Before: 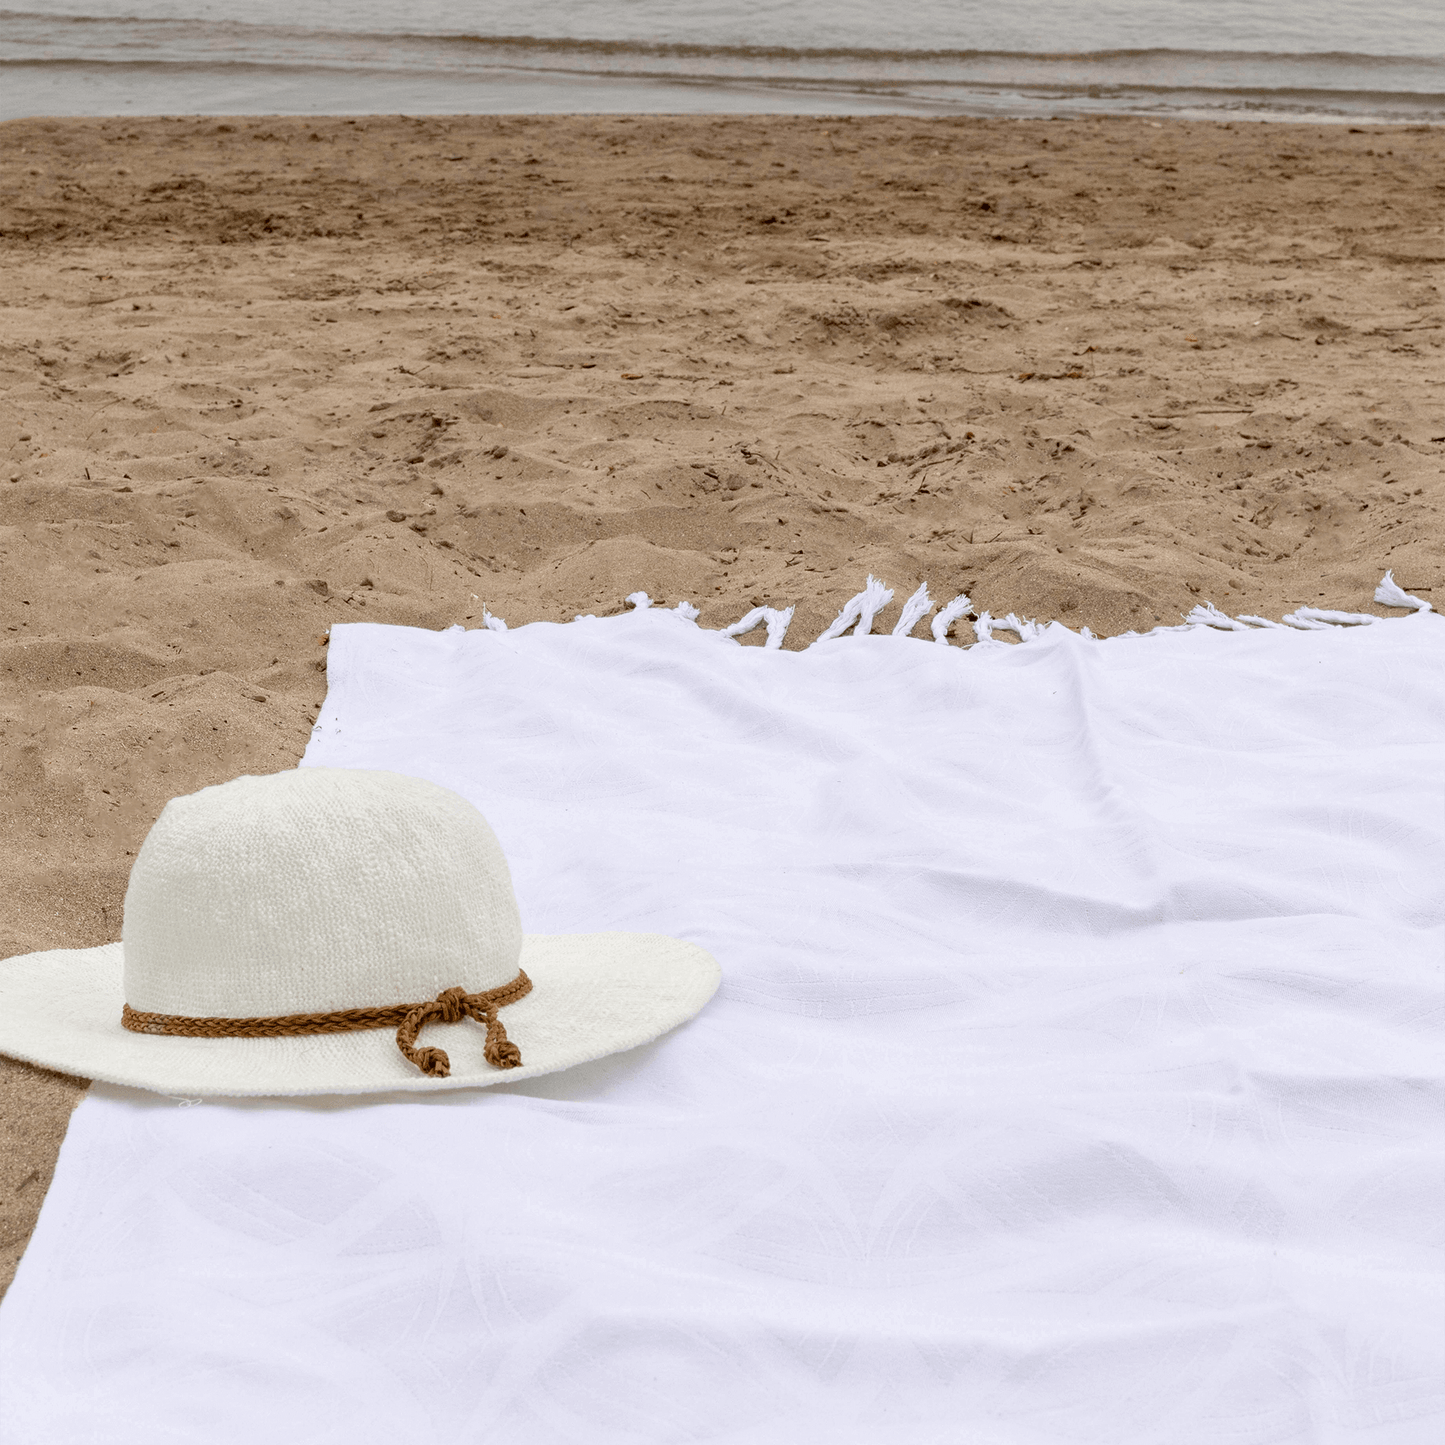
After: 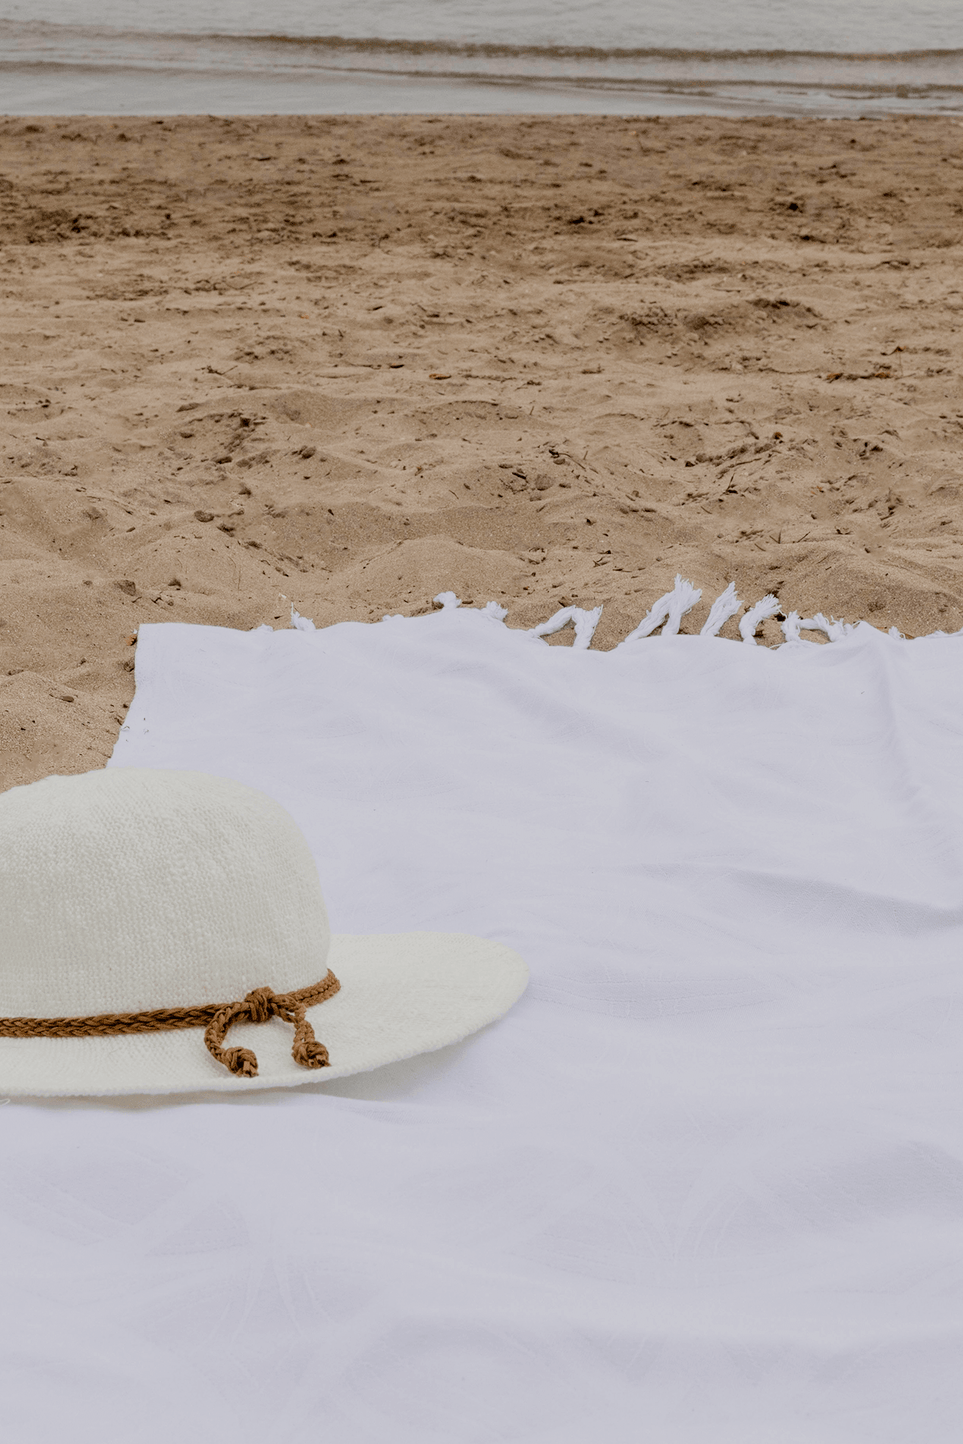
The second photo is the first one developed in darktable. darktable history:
crop and rotate: left 13.337%, right 20.015%
filmic rgb: black relative exposure -7.65 EV, white relative exposure 4.56 EV, threshold 5.94 EV, hardness 3.61, iterations of high-quality reconstruction 0, enable highlight reconstruction true
